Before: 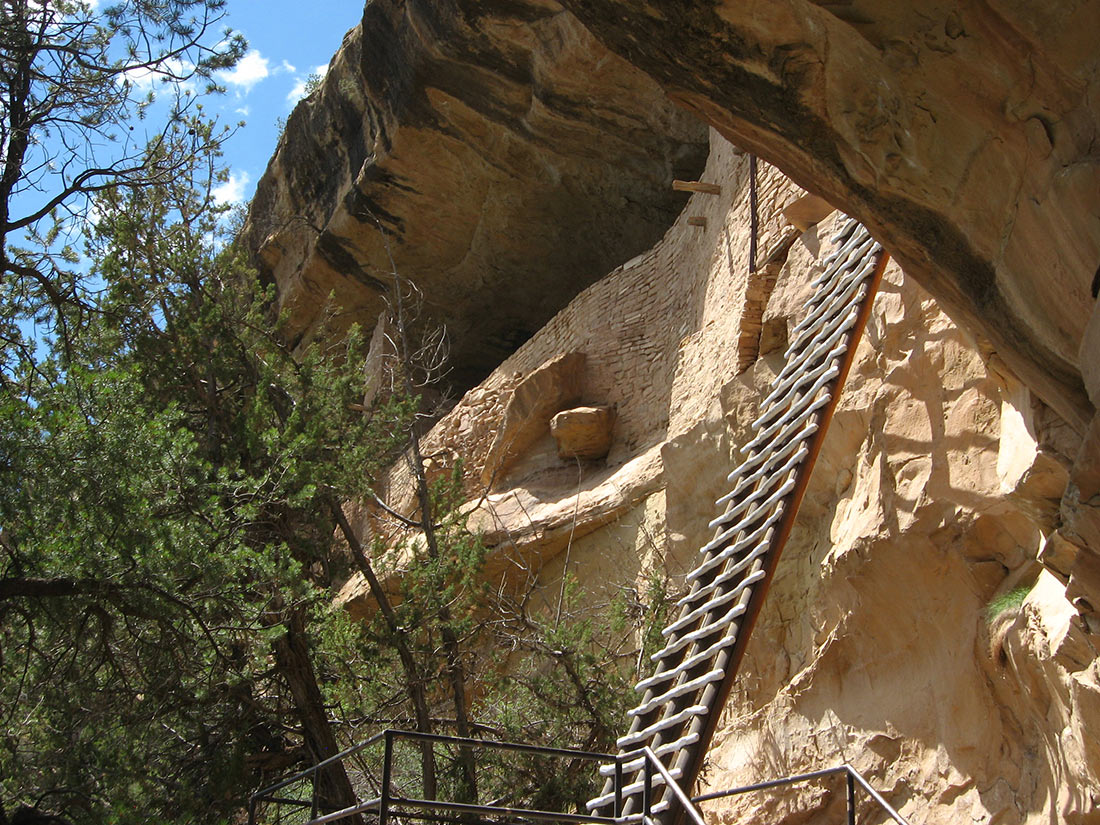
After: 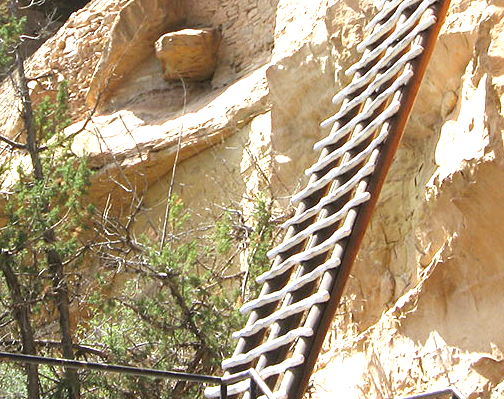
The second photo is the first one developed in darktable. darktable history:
exposure: black level correction 0, exposure 1.388 EV, compensate exposure bias true, compensate highlight preservation false
white balance: red 0.967, blue 1.049
crop: left 35.976%, top 45.819%, right 18.162%, bottom 5.807%
